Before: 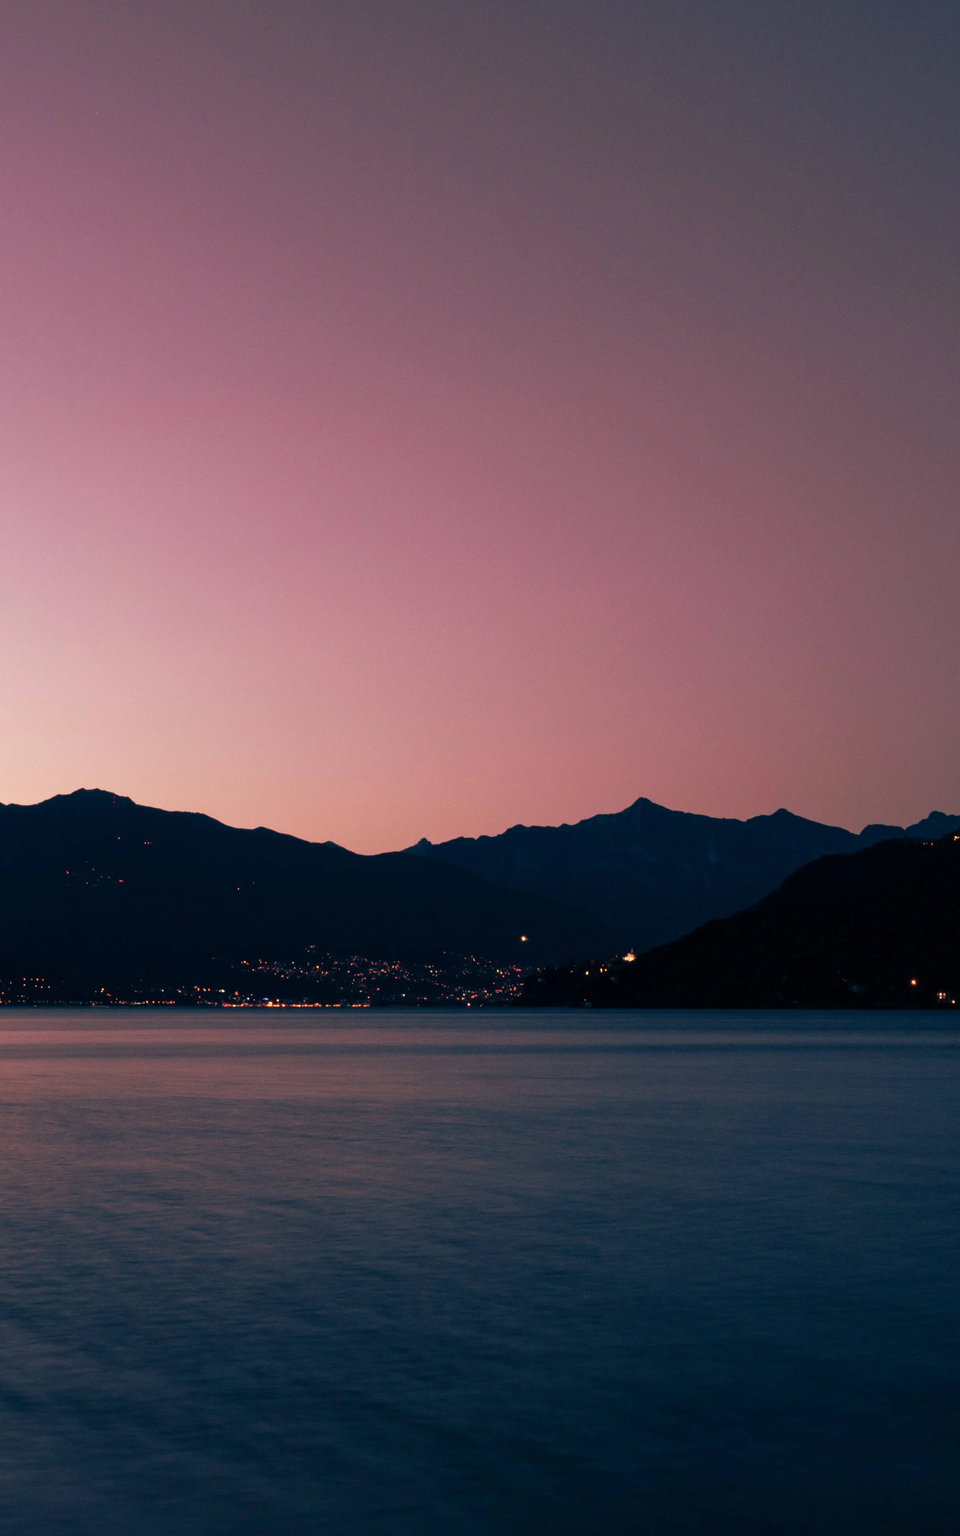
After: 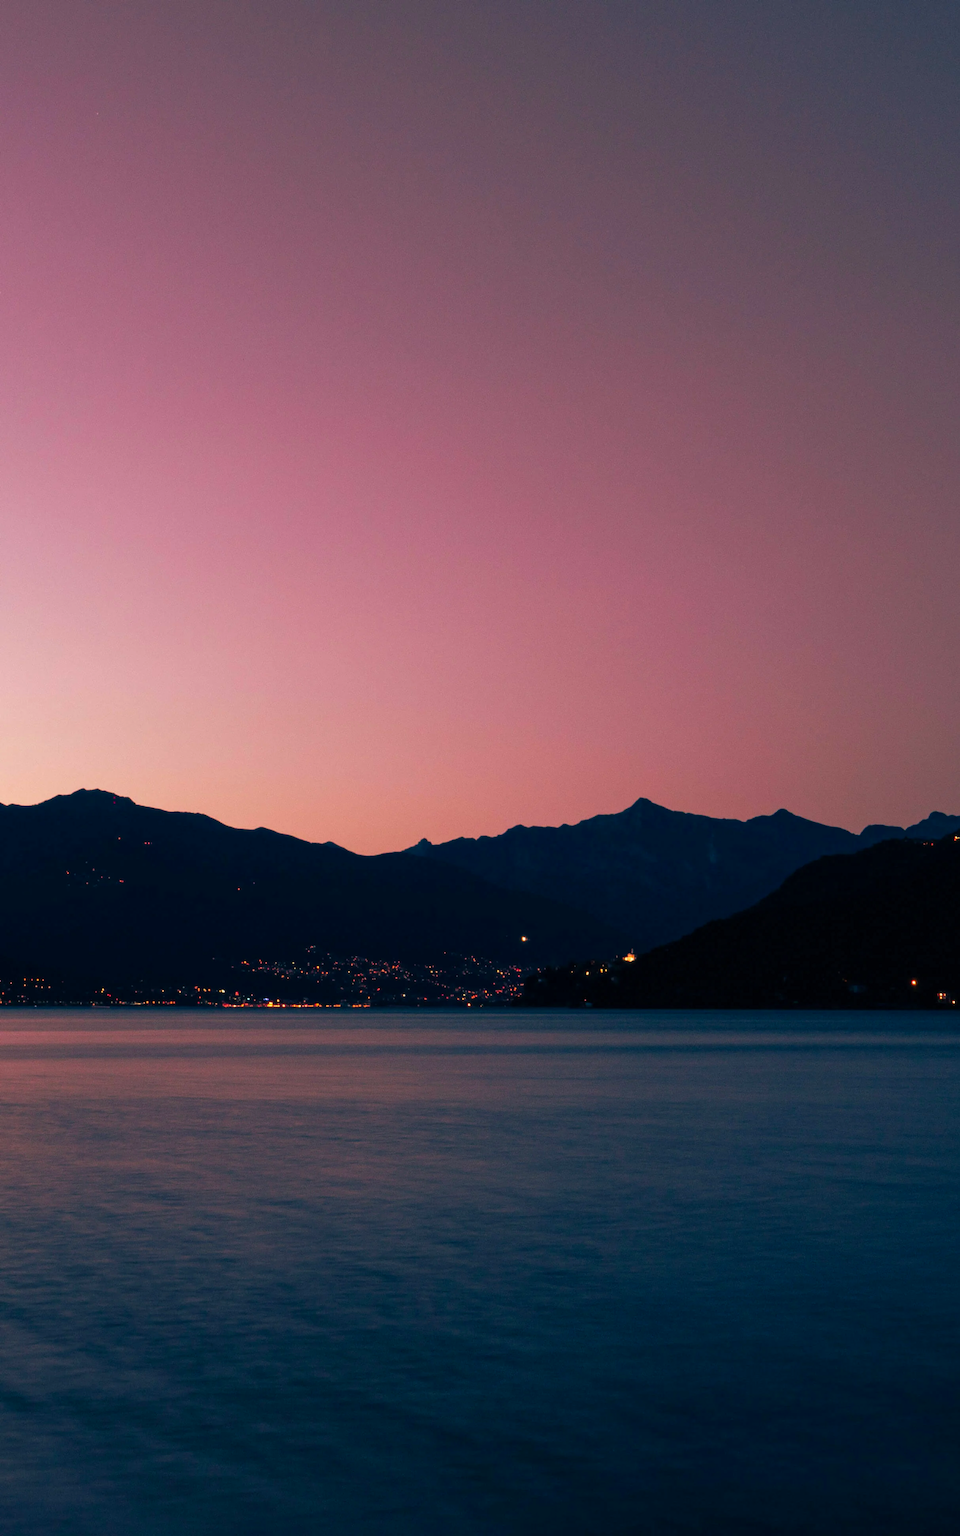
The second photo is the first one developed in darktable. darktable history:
color balance rgb: perceptual saturation grading › global saturation 24.996%, global vibrance 9.588%
